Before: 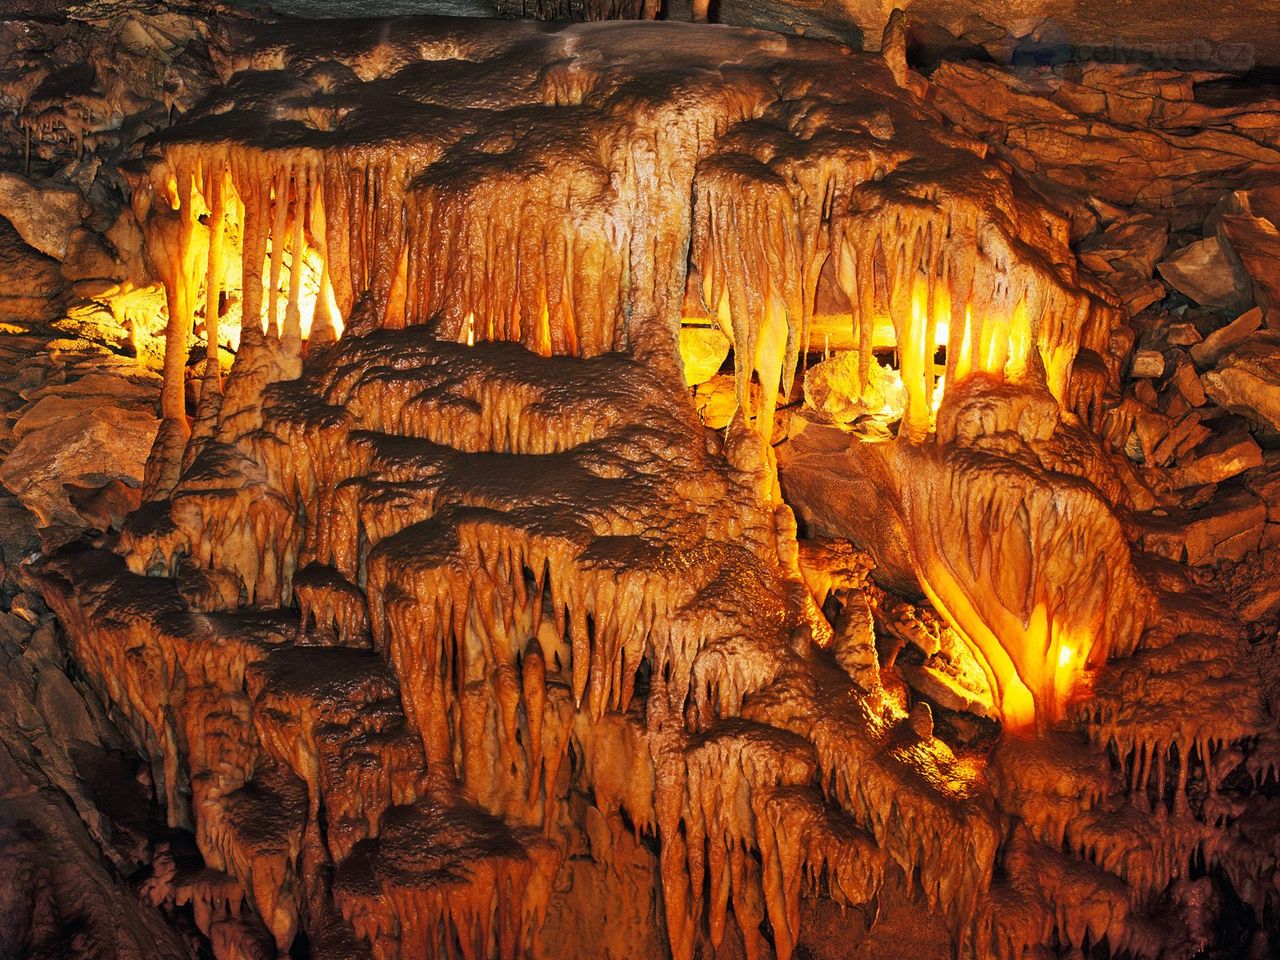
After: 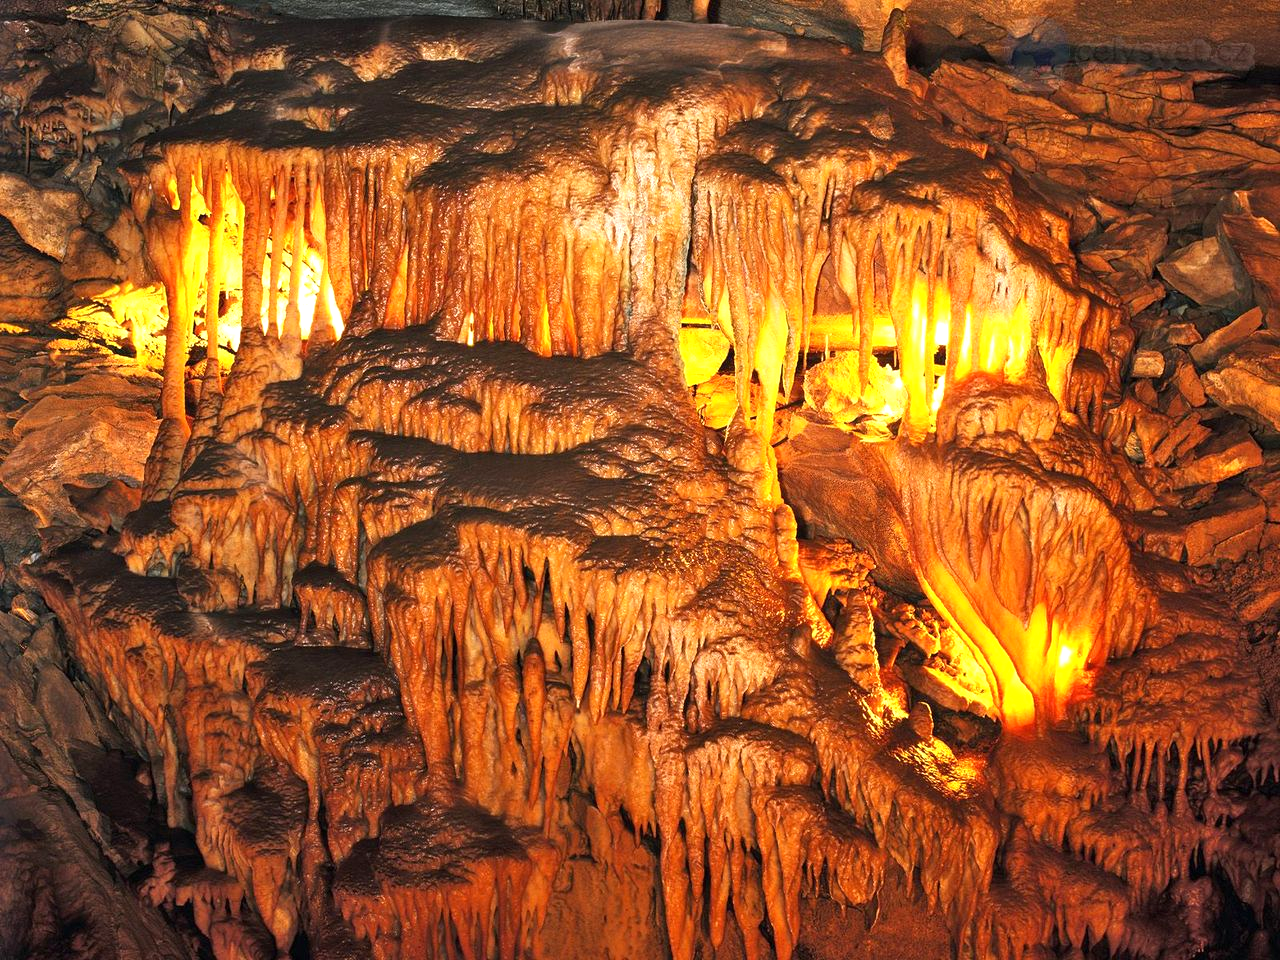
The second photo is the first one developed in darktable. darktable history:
exposure: exposure 0.655 EV, compensate highlight preservation false
